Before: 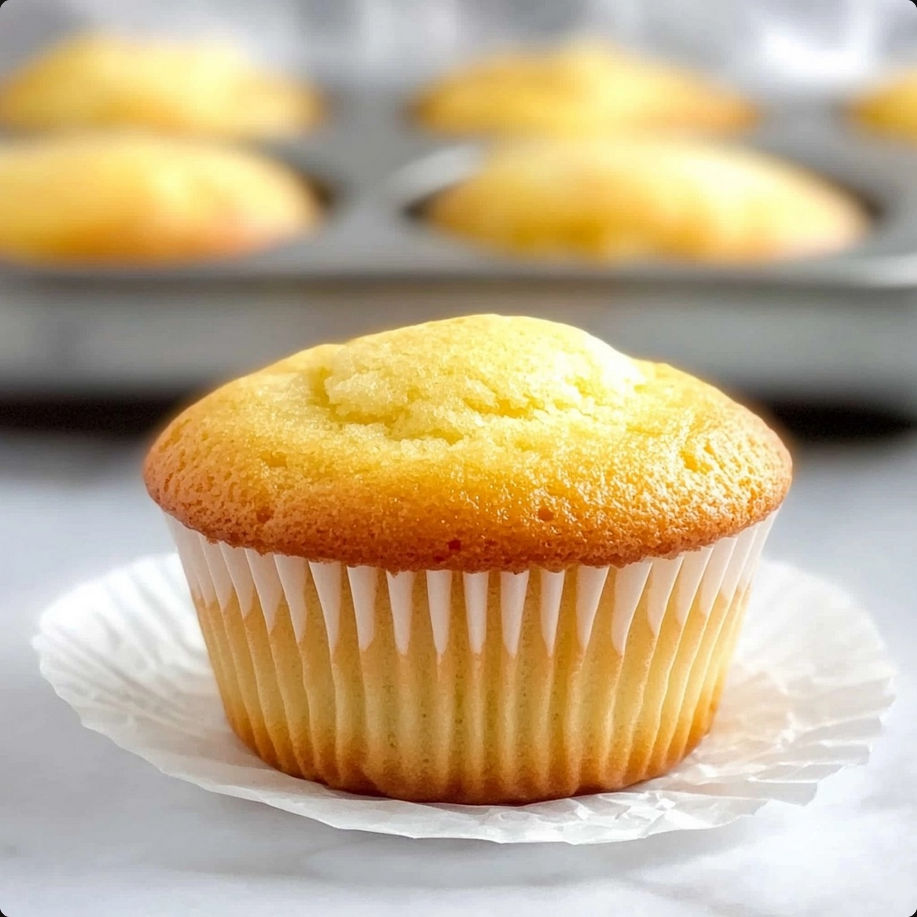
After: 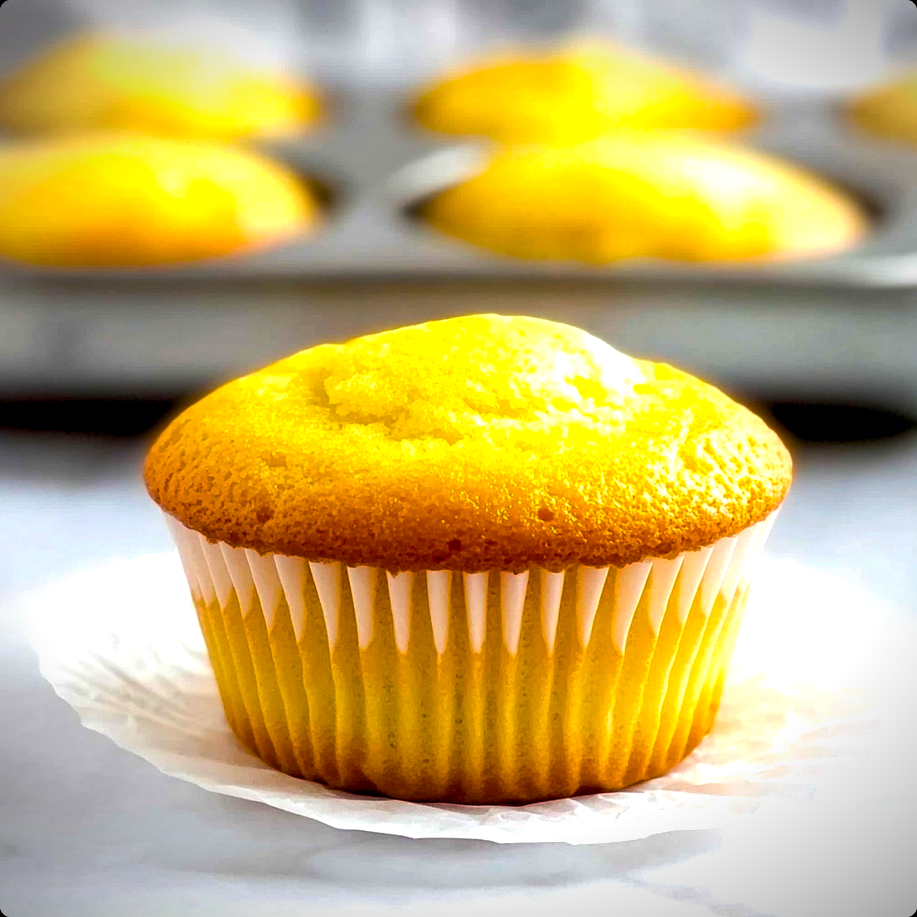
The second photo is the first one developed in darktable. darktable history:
tone equalizer: on, module defaults
vignetting: fall-off start 100.96%, fall-off radius 70.57%, brightness -0.822, width/height ratio 1.171
color balance rgb: power › hue 62.09°, global offset › luminance -0.854%, linear chroma grading › shadows -30.627%, linear chroma grading › global chroma 34.741%, perceptual saturation grading › global saturation 30.529%, perceptual brilliance grading › global brilliance 14.733%, perceptual brilliance grading › shadows -34.885%
velvia: strength 6.66%
